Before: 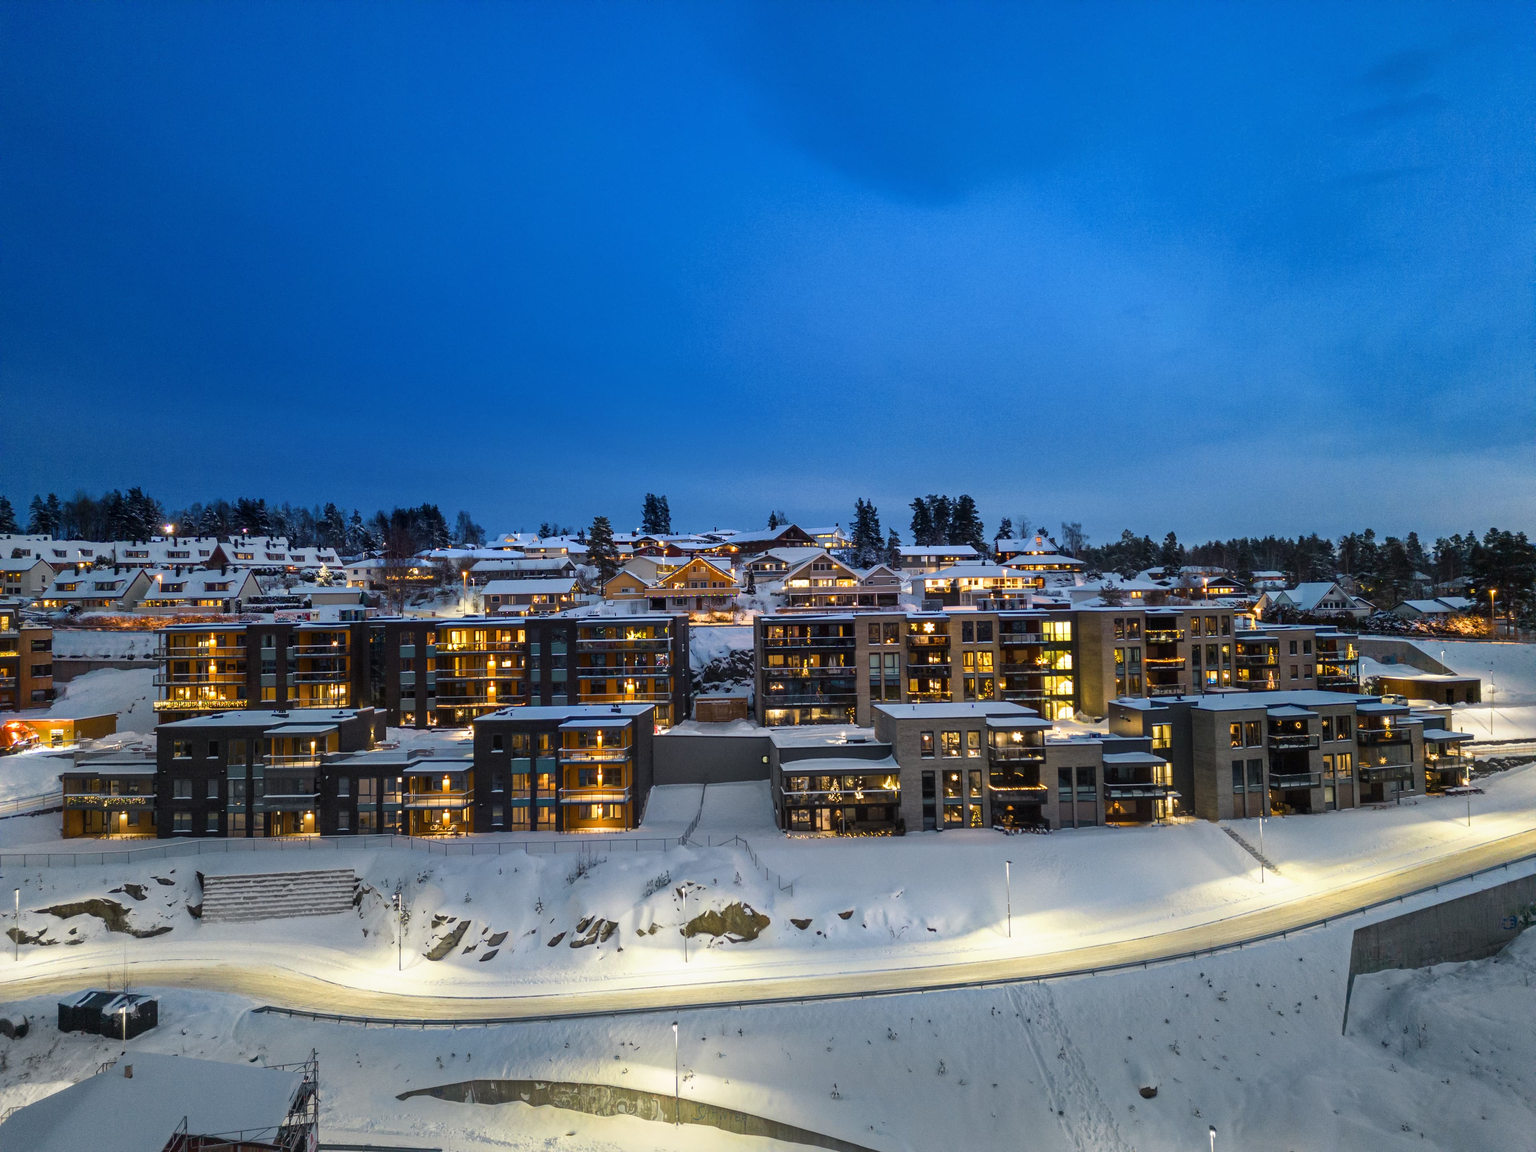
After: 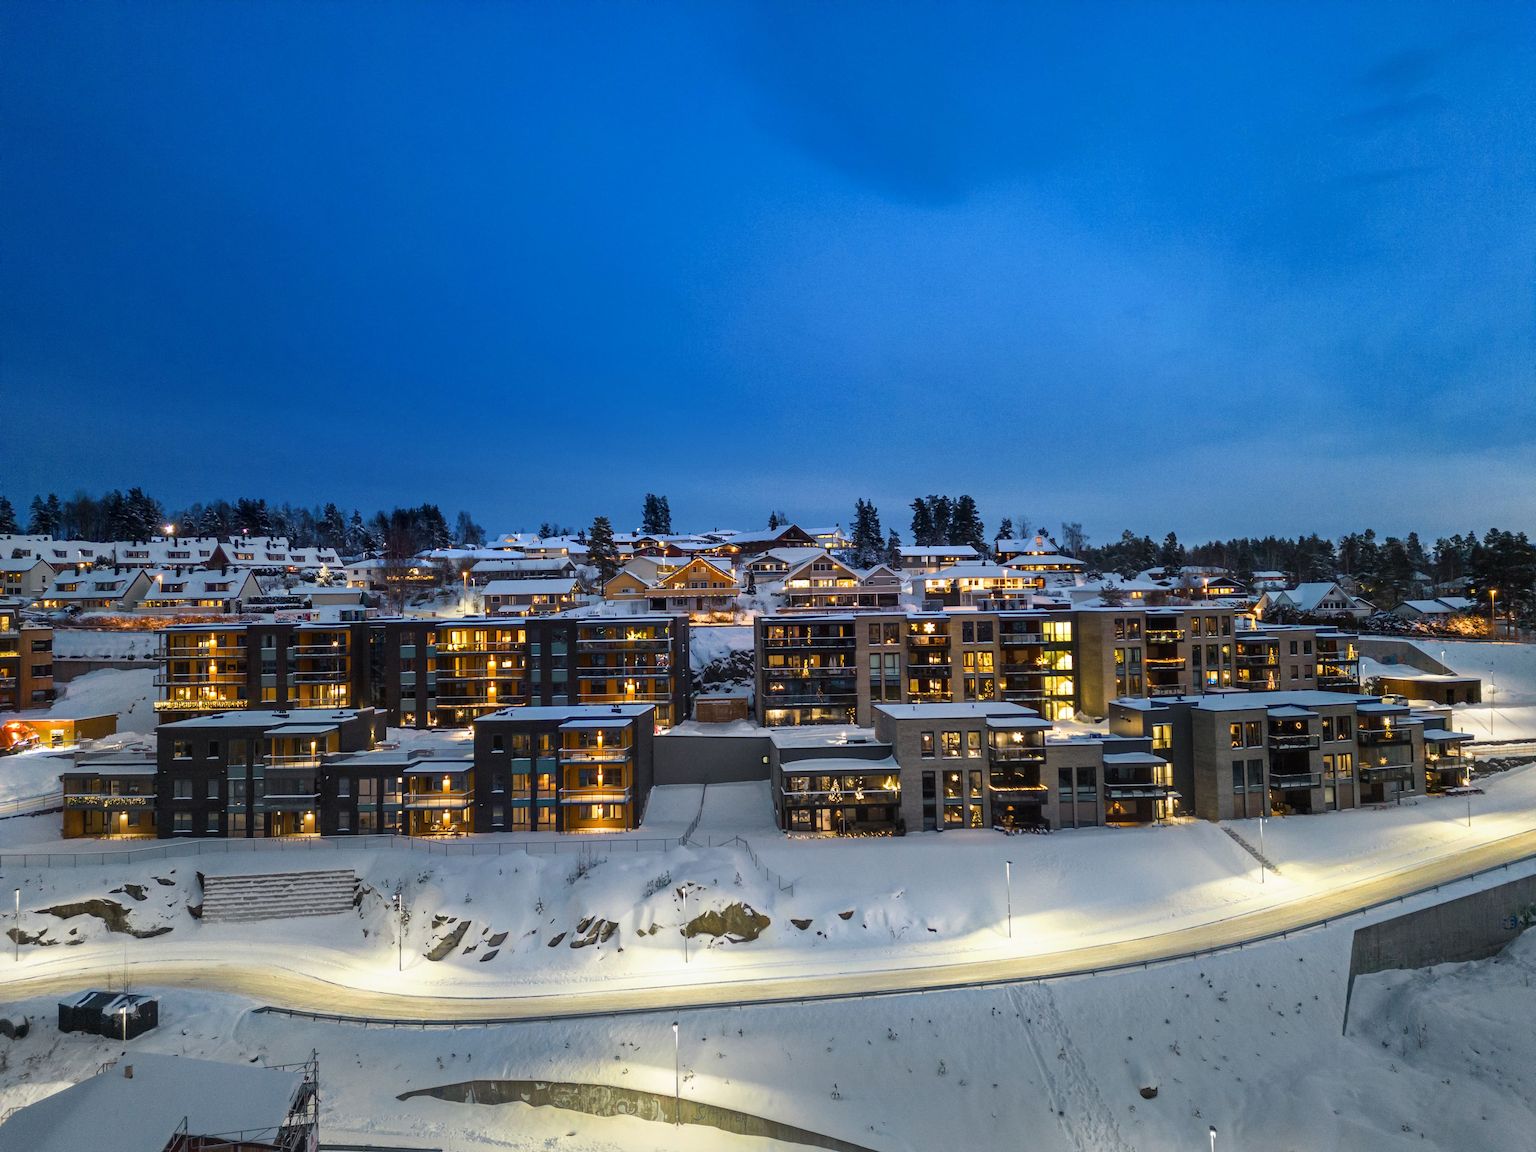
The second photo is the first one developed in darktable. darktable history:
color correction: highlights a* -0.27, highlights b* -0.14
